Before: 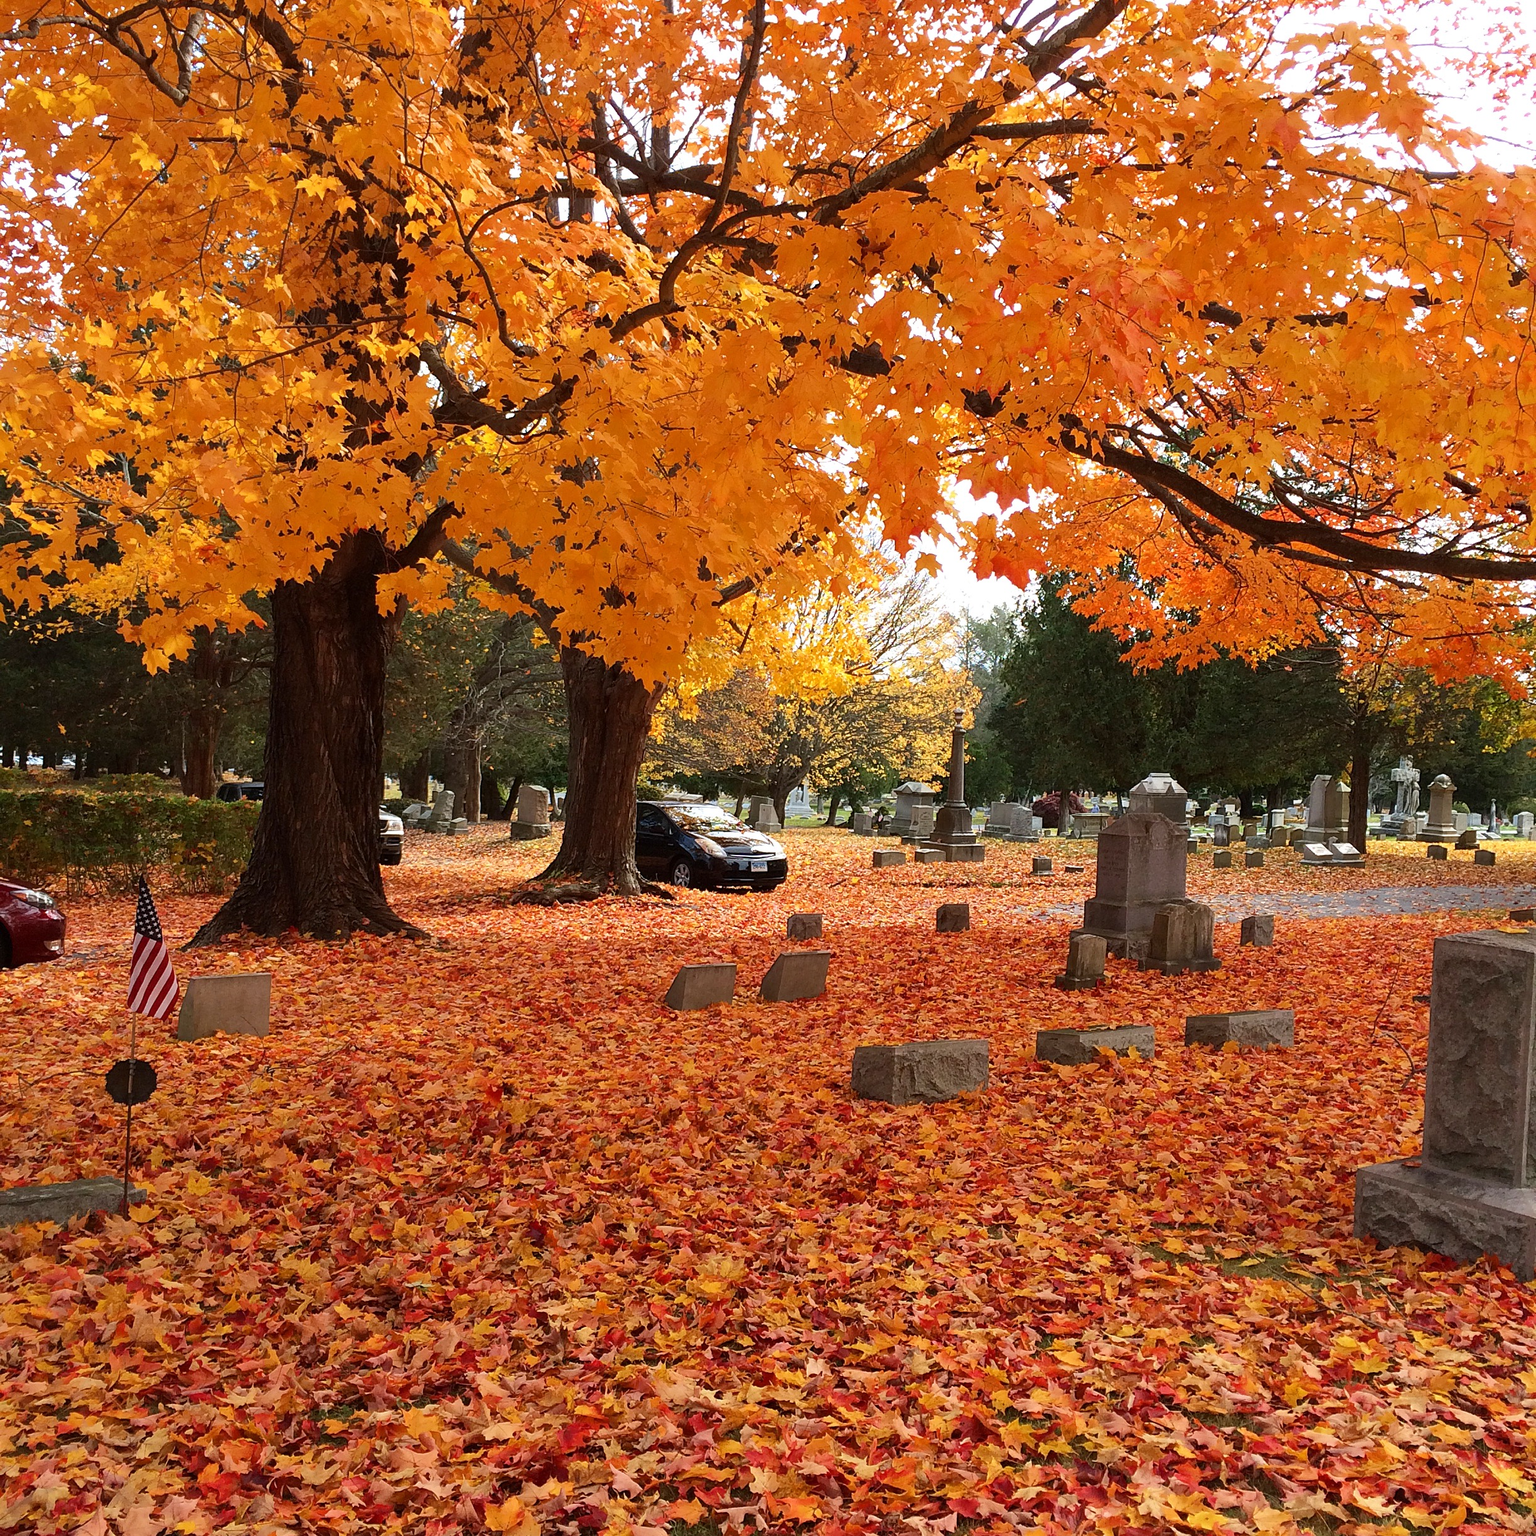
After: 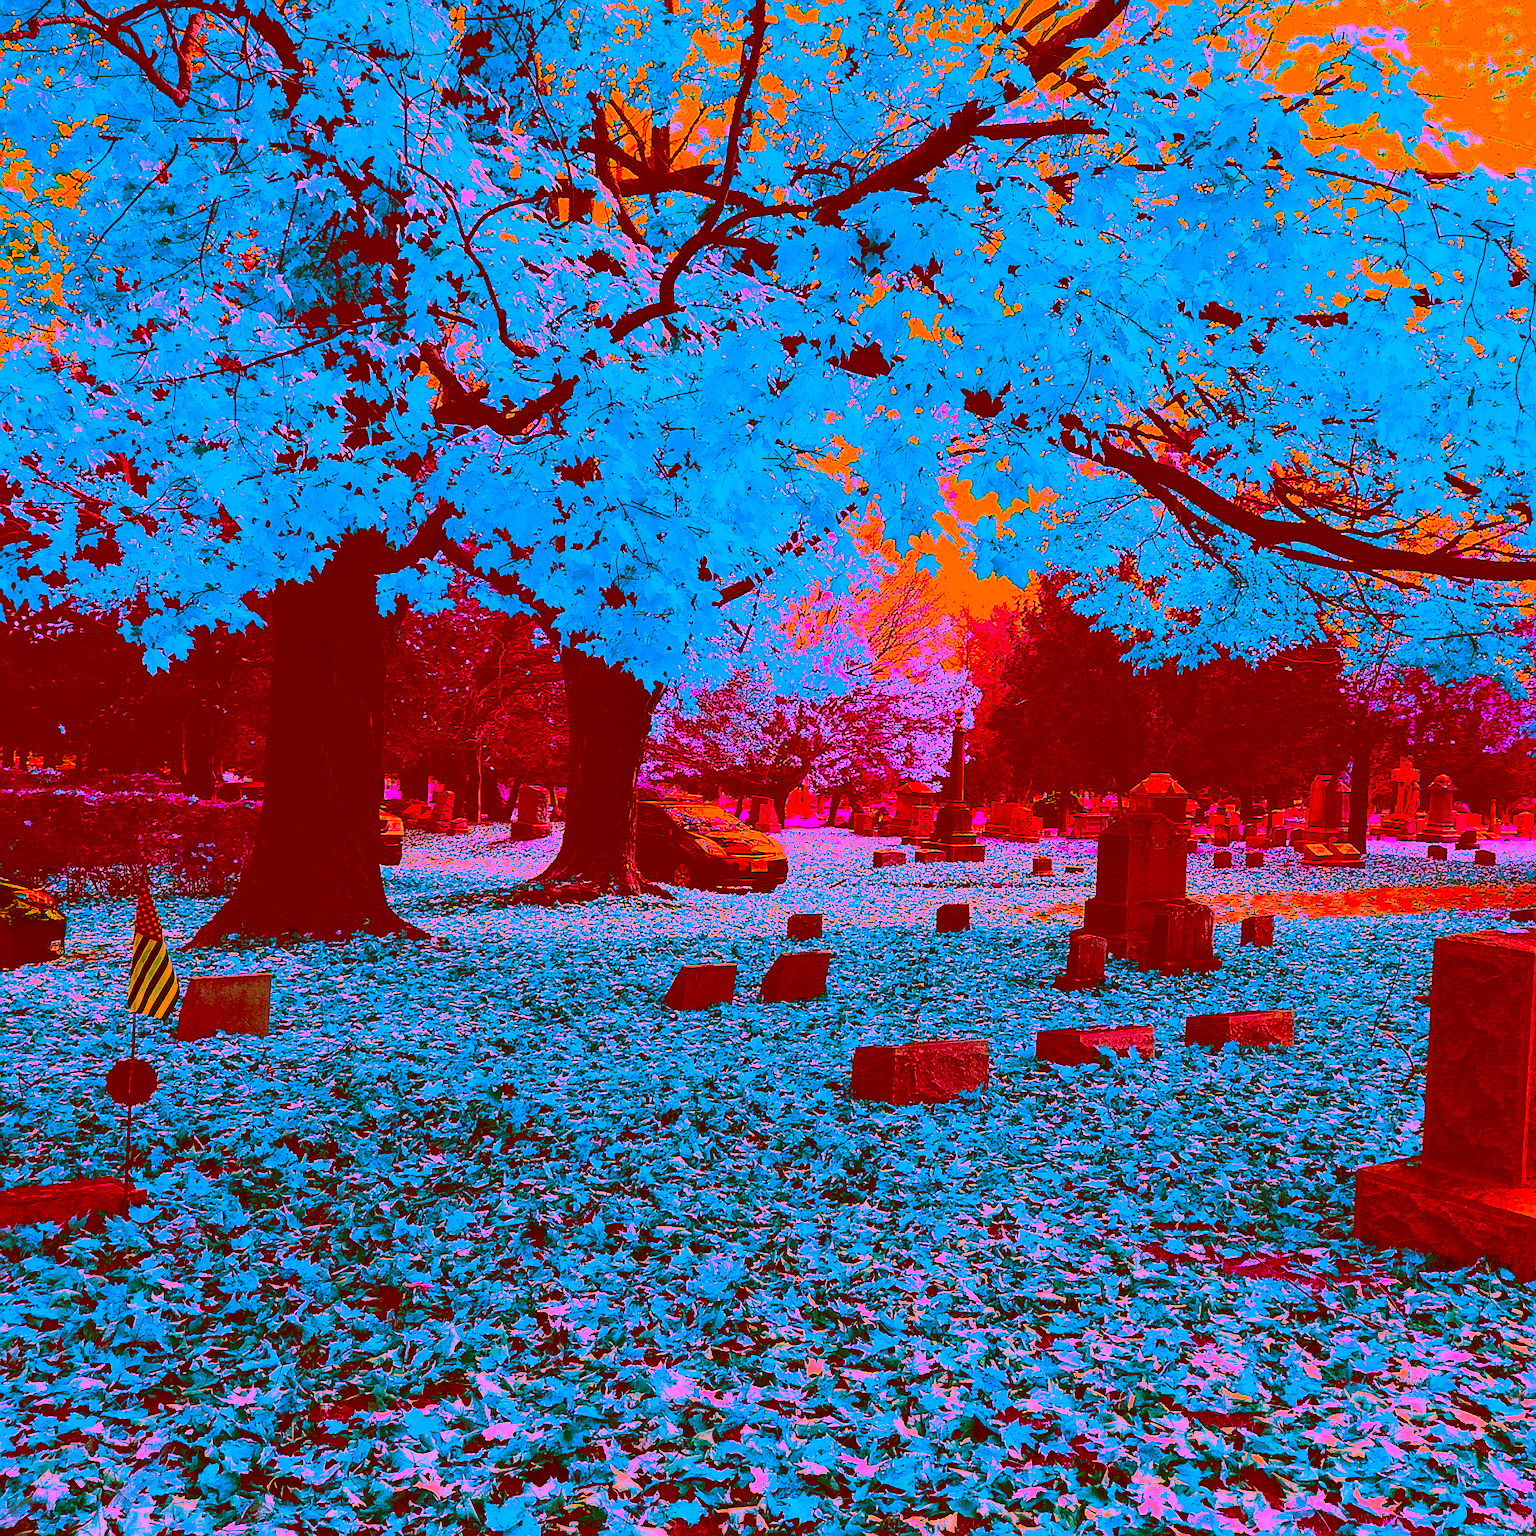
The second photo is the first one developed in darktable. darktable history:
local contrast: highlights 100%, shadows 100%, detail 120%, midtone range 0.2
sharpen: on, module defaults
color correction: highlights a* -39.68, highlights b* -40, shadows a* -40, shadows b* -40, saturation -3
tone curve: curves: ch0 [(0, 0) (0.003, 0.006) (0.011, 0.006) (0.025, 0.008) (0.044, 0.014) (0.069, 0.02) (0.1, 0.025) (0.136, 0.037) (0.177, 0.053) (0.224, 0.086) (0.277, 0.13) (0.335, 0.189) (0.399, 0.253) (0.468, 0.375) (0.543, 0.521) (0.623, 0.671) (0.709, 0.789) (0.801, 0.841) (0.898, 0.889) (1, 1)], preserve colors none
